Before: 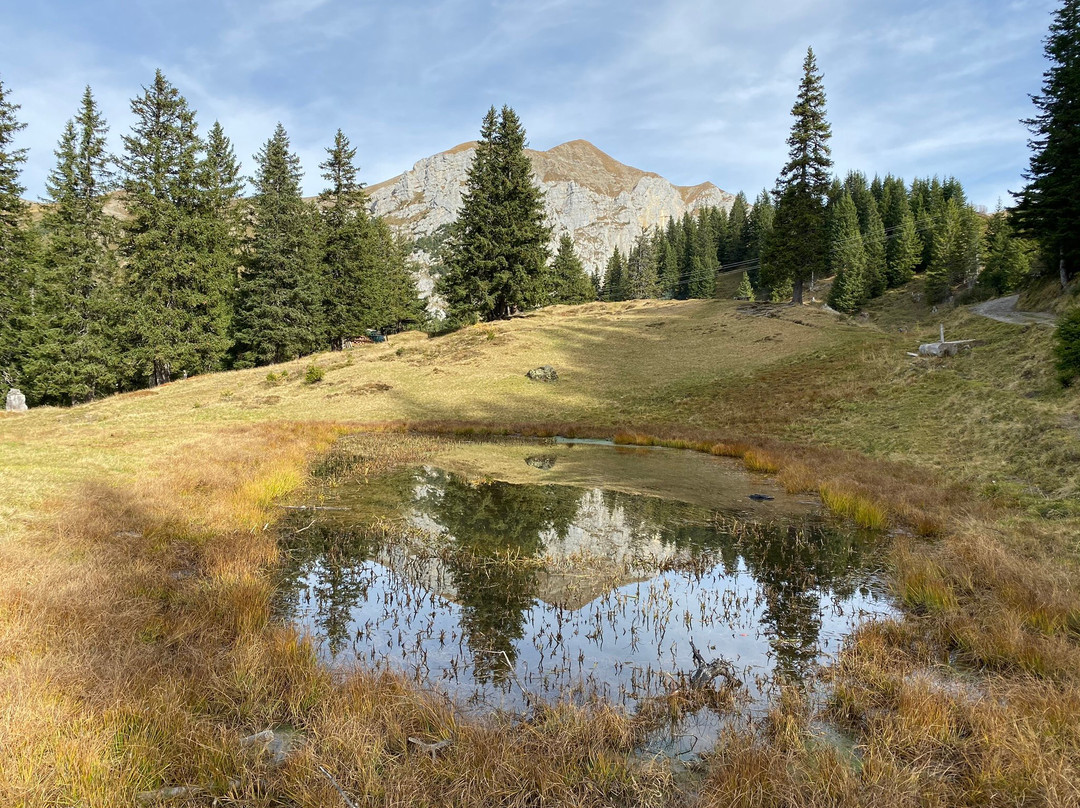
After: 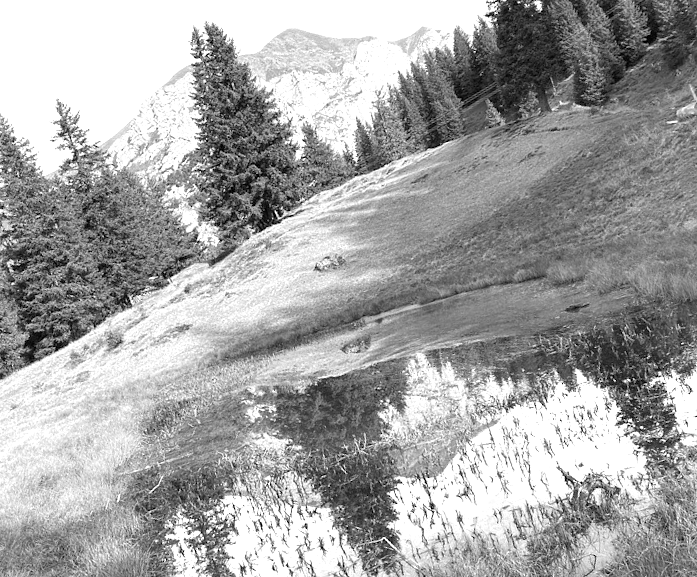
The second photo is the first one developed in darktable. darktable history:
color zones: curves: ch0 [(0, 0.613) (0.01, 0.613) (0.245, 0.448) (0.498, 0.529) (0.642, 0.665) (0.879, 0.777) (0.99, 0.613)]; ch1 [(0, 0) (0.143, 0) (0.286, 0) (0.429, 0) (0.571, 0) (0.714, 0) (0.857, 0)]
crop and rotate: angle 19.25°, left 6.862%, right 3.691%, bottom 1.103%
exposure: exposure 0.919 EV, compensate exposure bias true, compensate highlight preservation false
